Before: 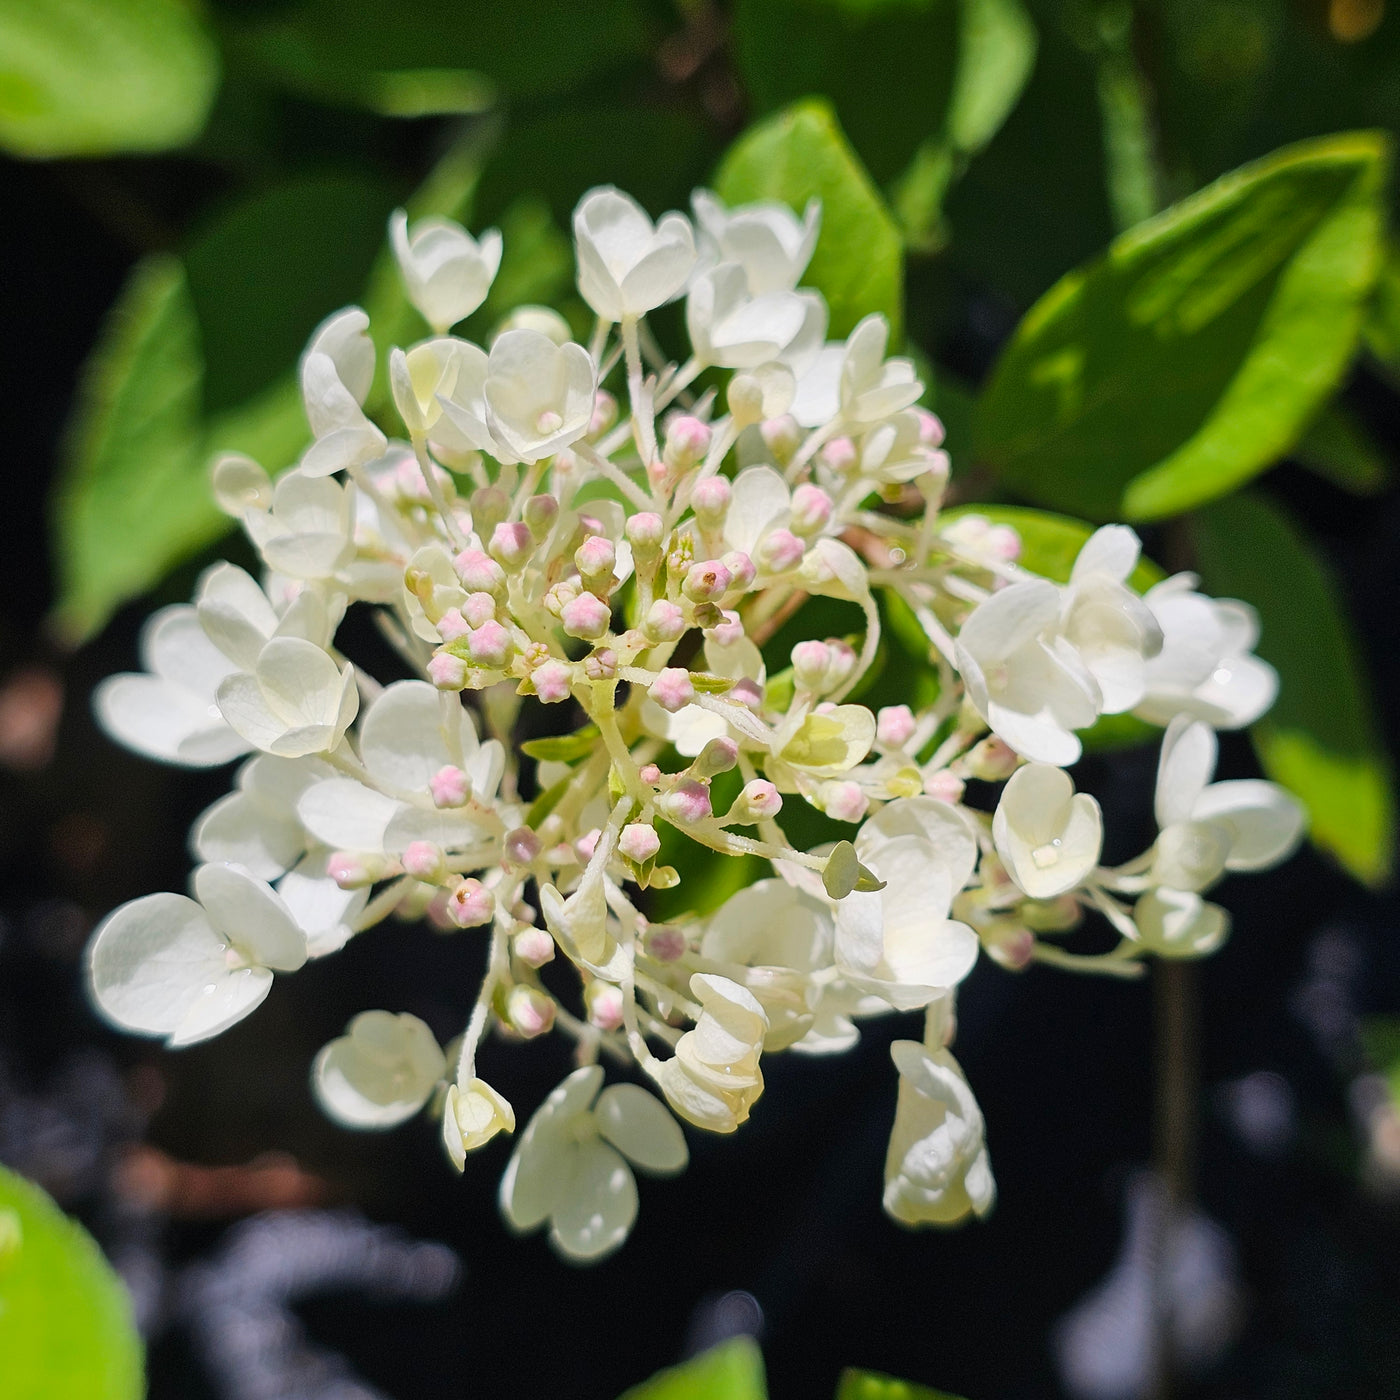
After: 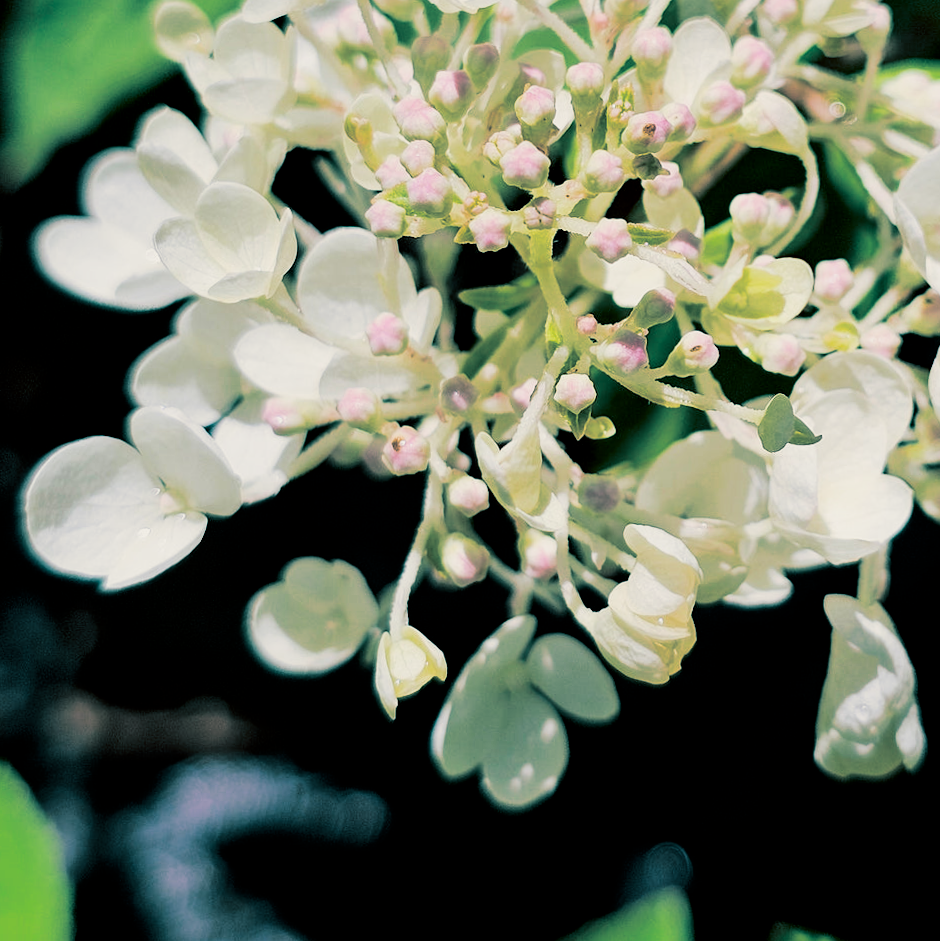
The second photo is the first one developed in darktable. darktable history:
crop and rotate: angle -0.82°, left 3.85%, top 31.828%, right 27.992%
filmic rgb: black relative exposure -5 EV, hardness 2.88, contrast 1.2, highlights saturation mix -30%
split-toning: shadows › hue 186.43°, highlights › hue 49.29°, compress 30.29%
contrast brightness saturation: brightness -0.25, saturation 0.2
exposure: black level correction 0, exposure 0.7 EV, compensate exposure bias true, compensate highlight preservation false
